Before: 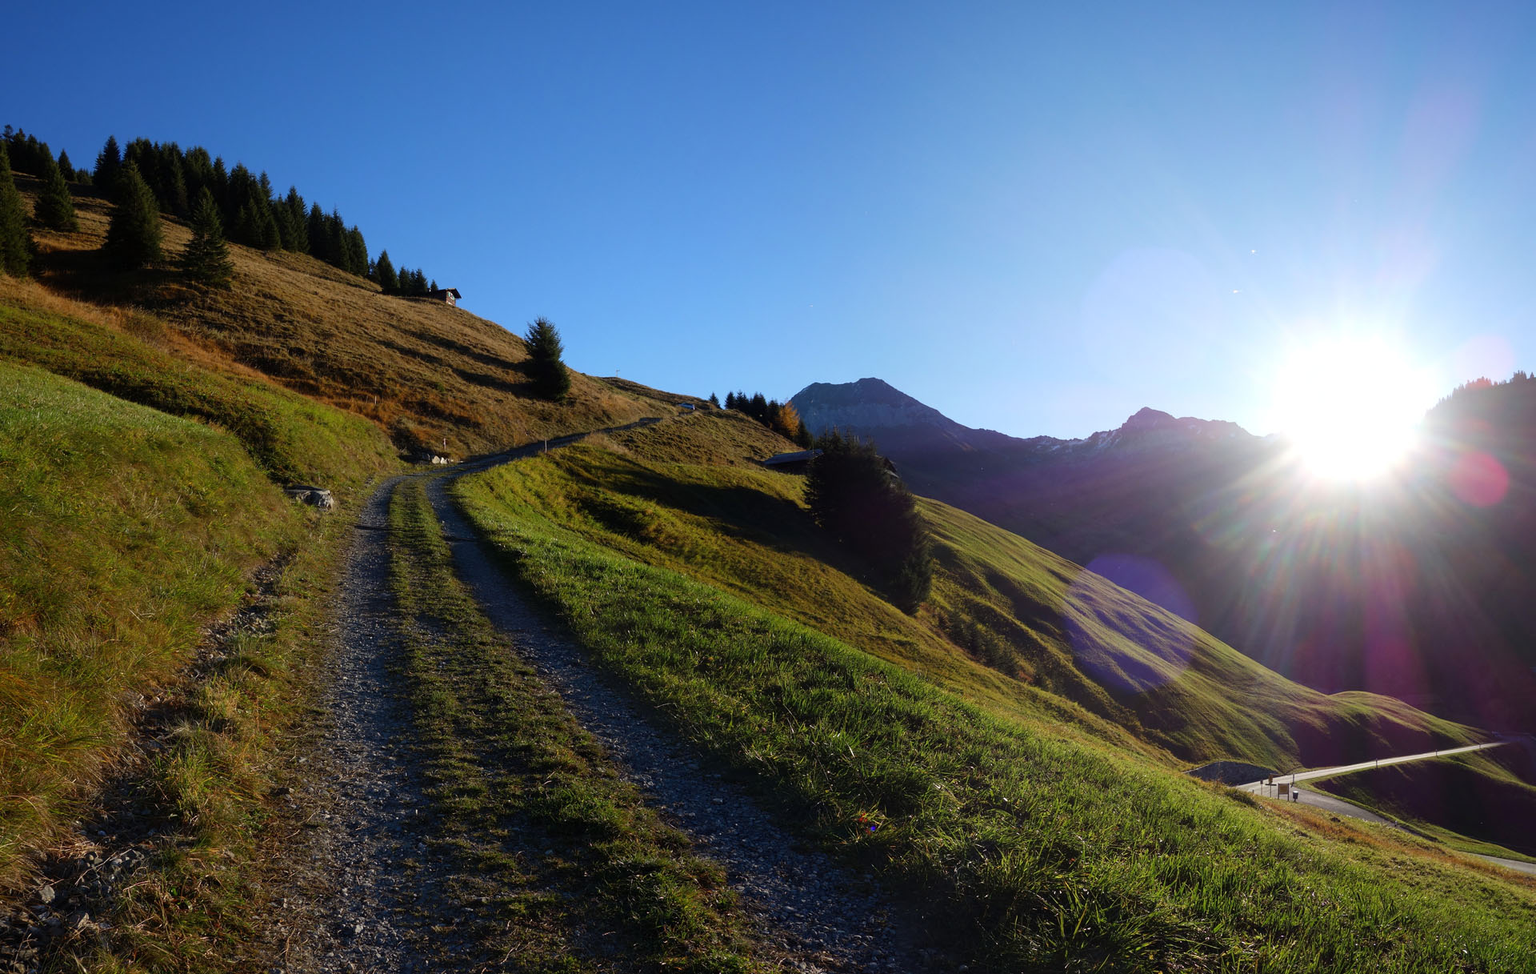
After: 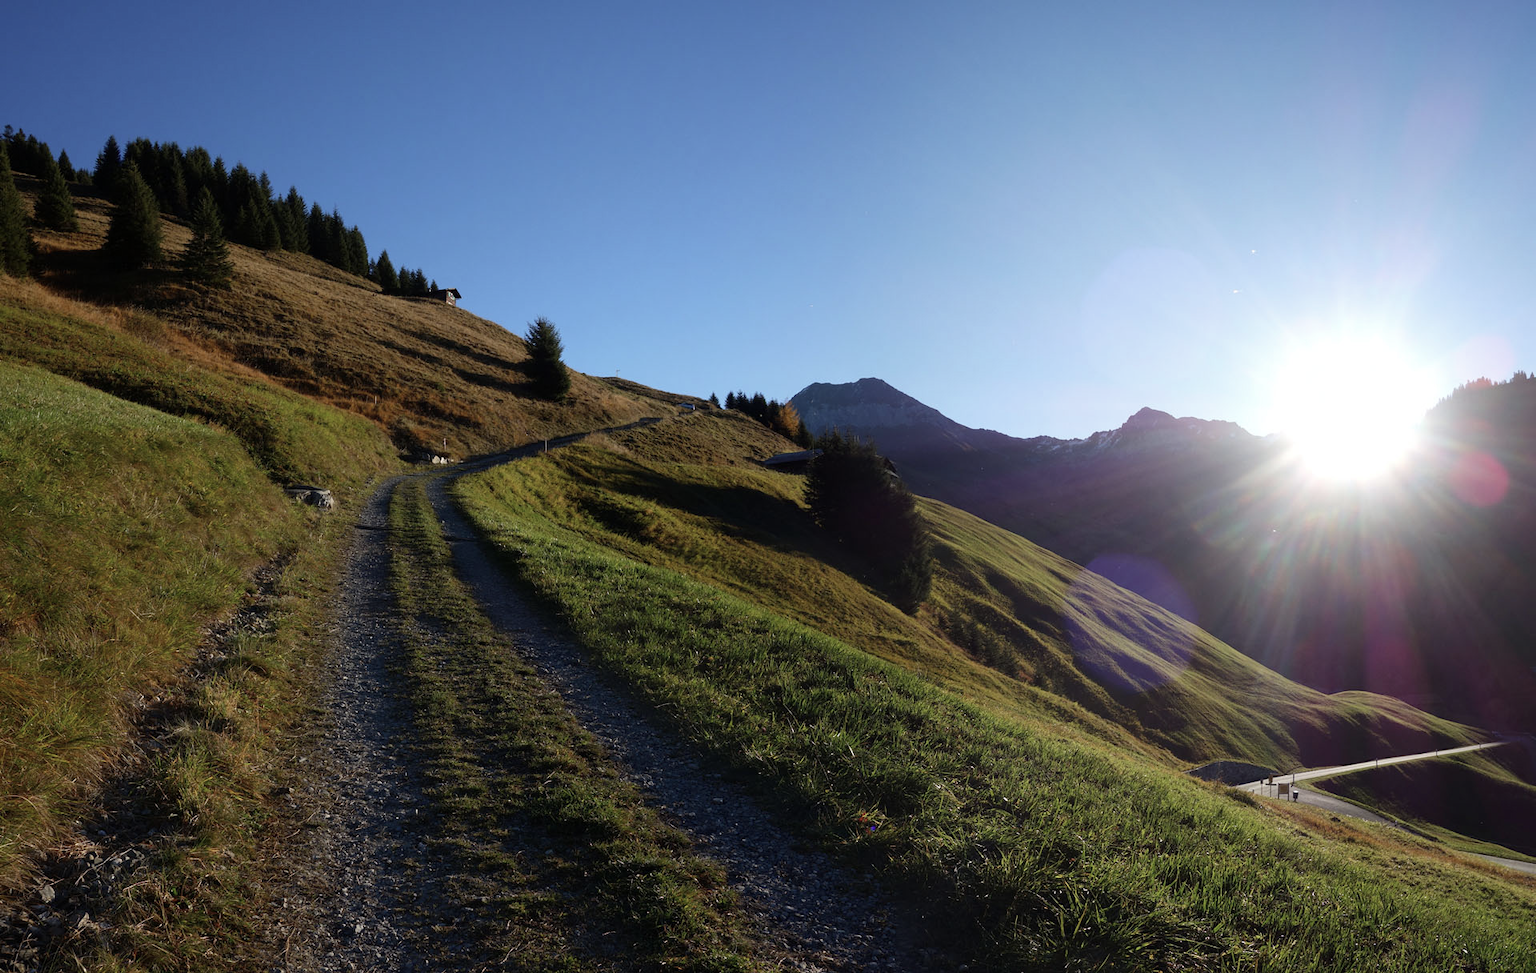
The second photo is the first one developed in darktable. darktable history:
contrast brightness saturation: contrast 0.055, brightness -0.008, saturation -0.232
